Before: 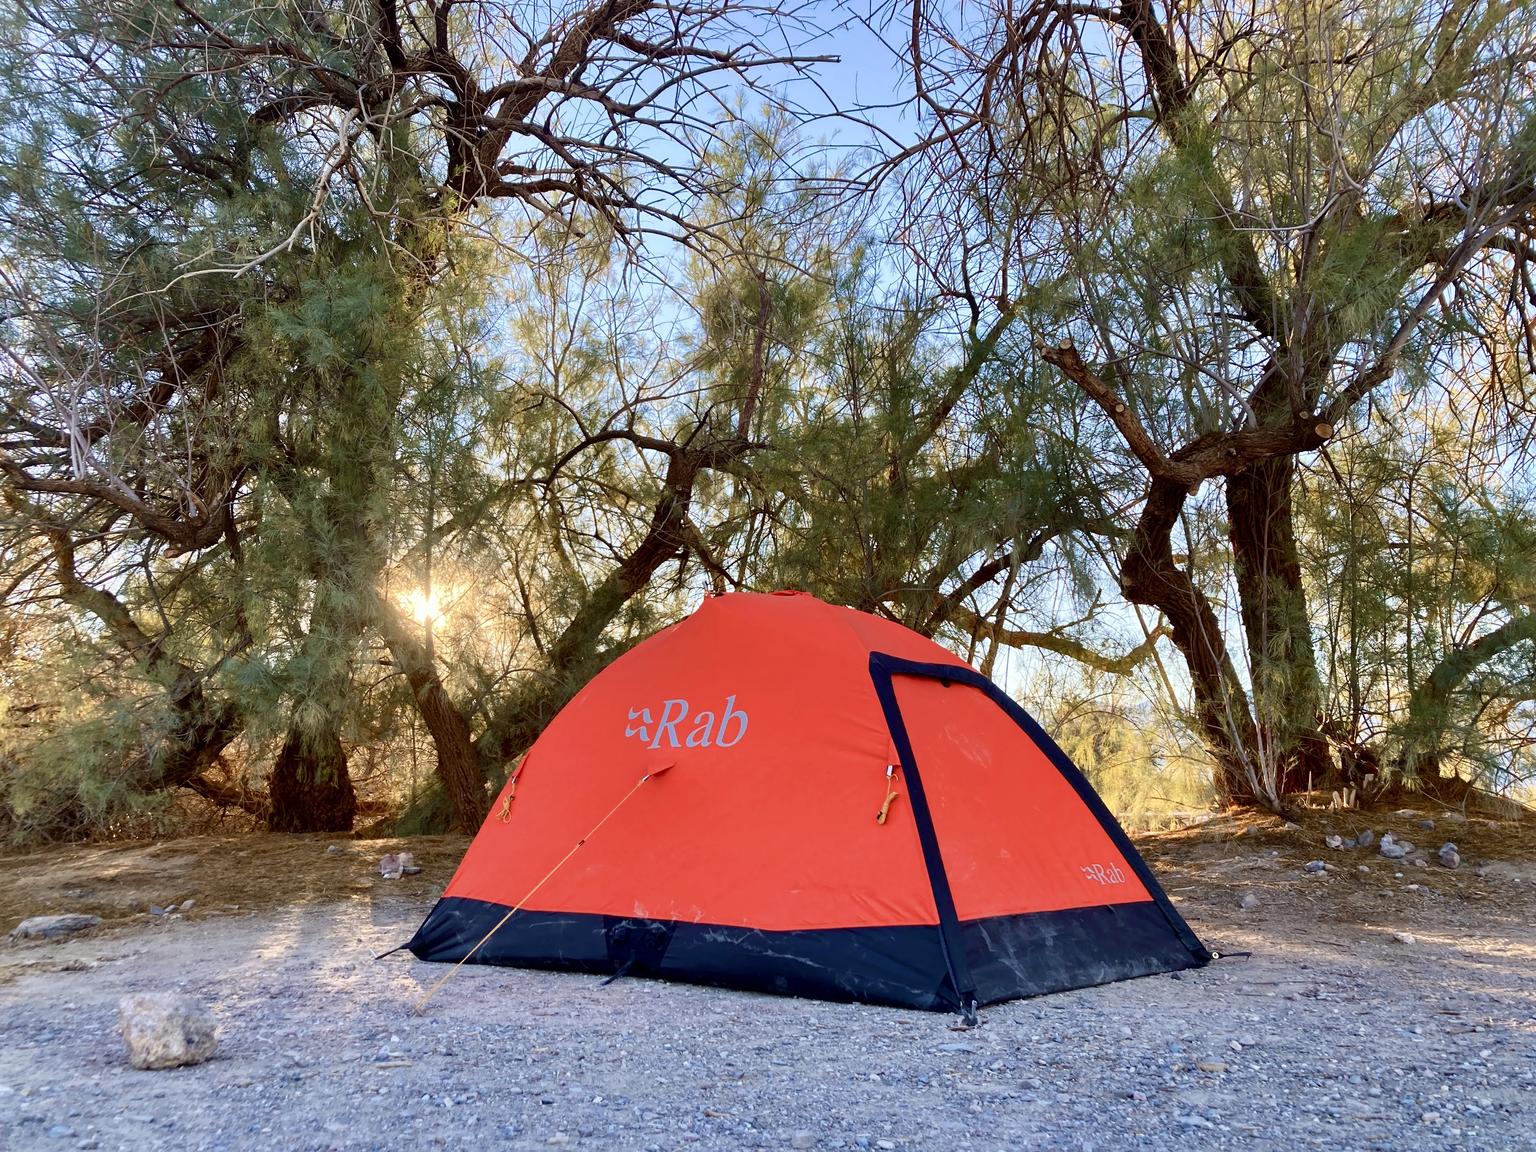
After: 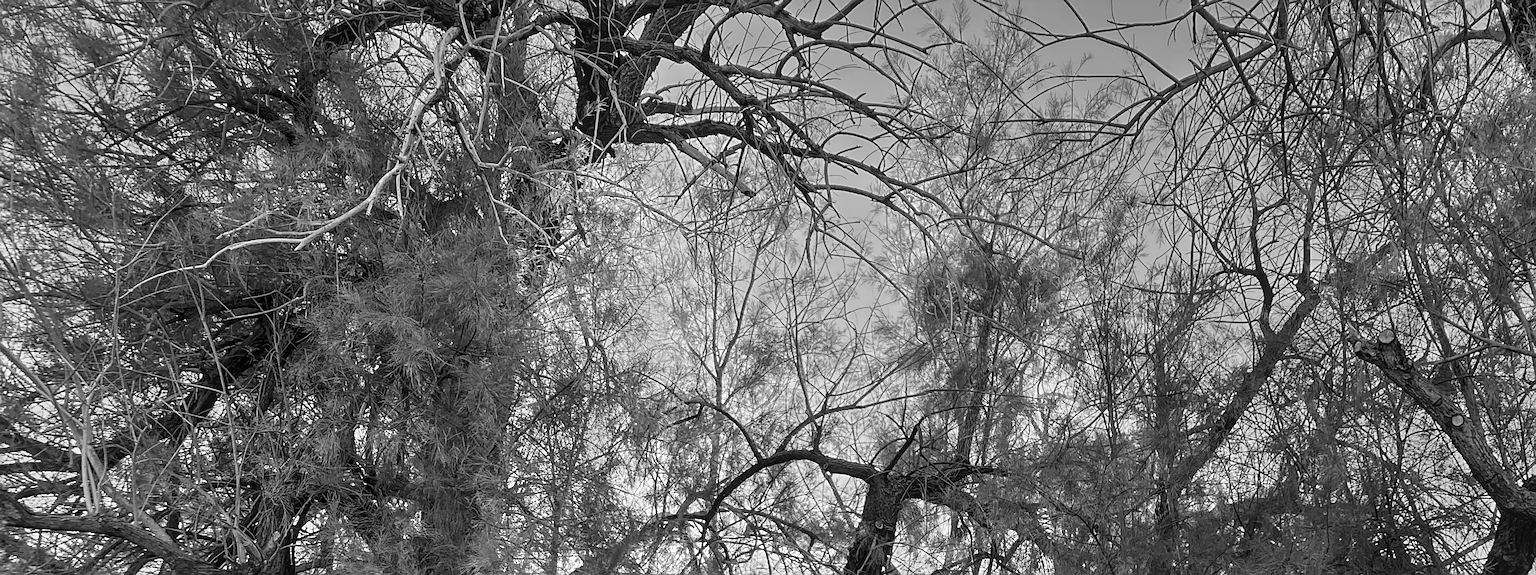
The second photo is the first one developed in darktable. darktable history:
sharpen: amount 0.6
exposure: black level correction 0, exposure 0.7 EV, compensate exposure bias true, compensate highlight preservation false
monochrome: a 79.32, b 81.83, size 1.1
local contrast: on, module defaults
crop: left 0.579%, top 7.627%, right 23.167%, bottom 54.275%
base curve: curves: ch0 [(0, 0) (0.472, 0.455) (1, 1)], preserve colors none
